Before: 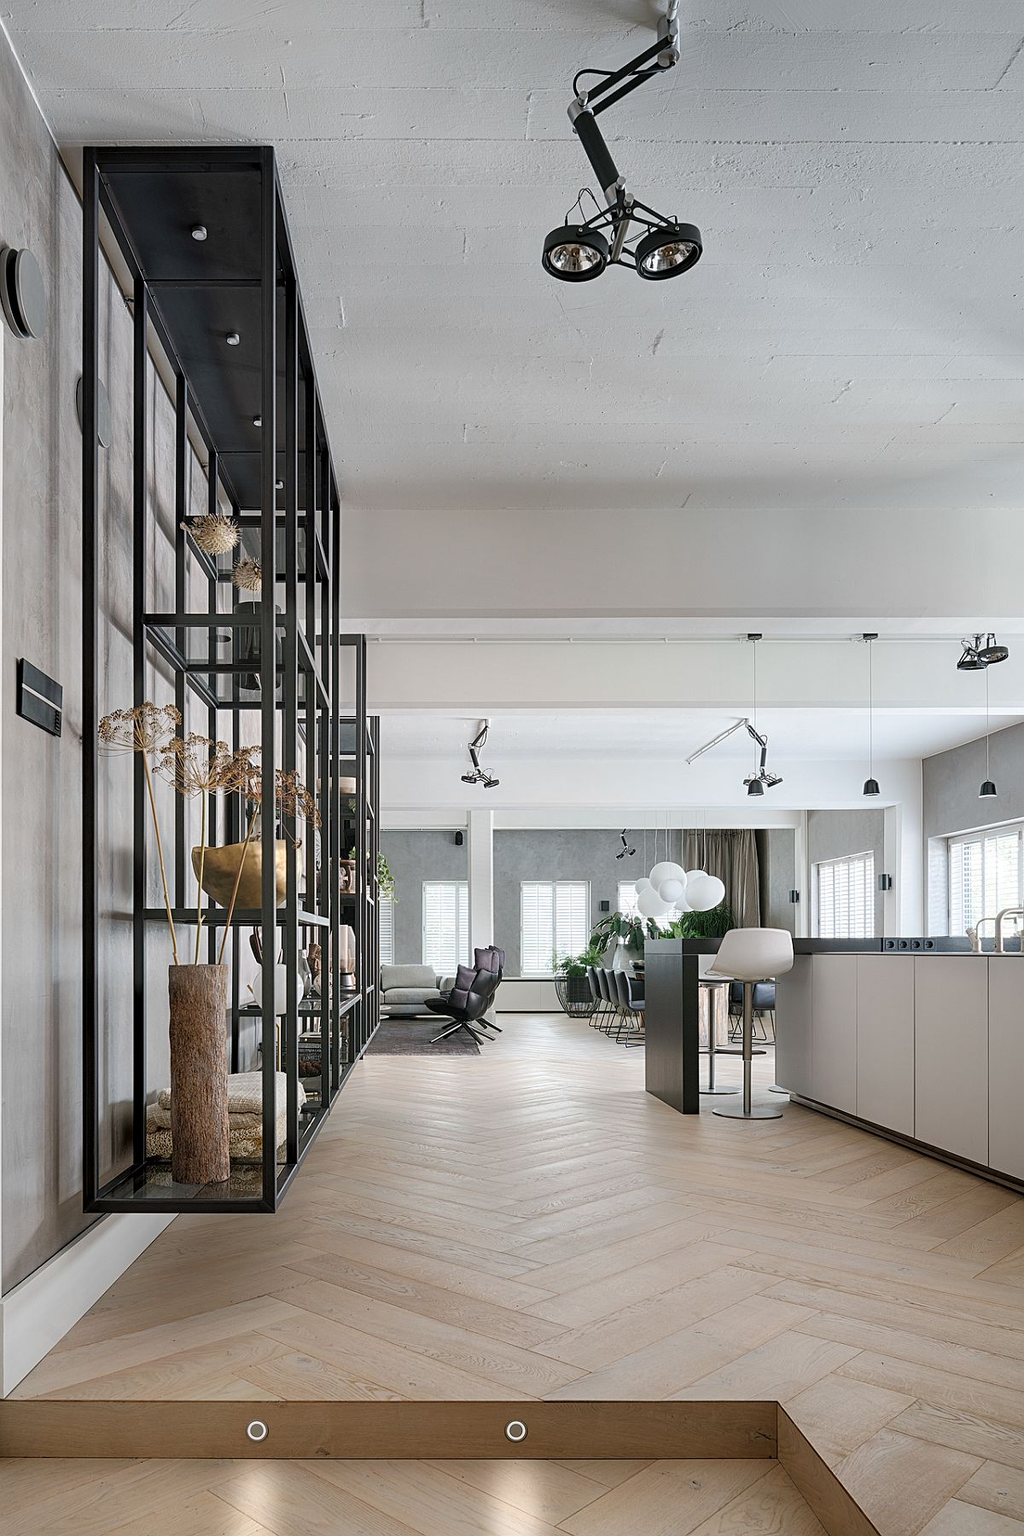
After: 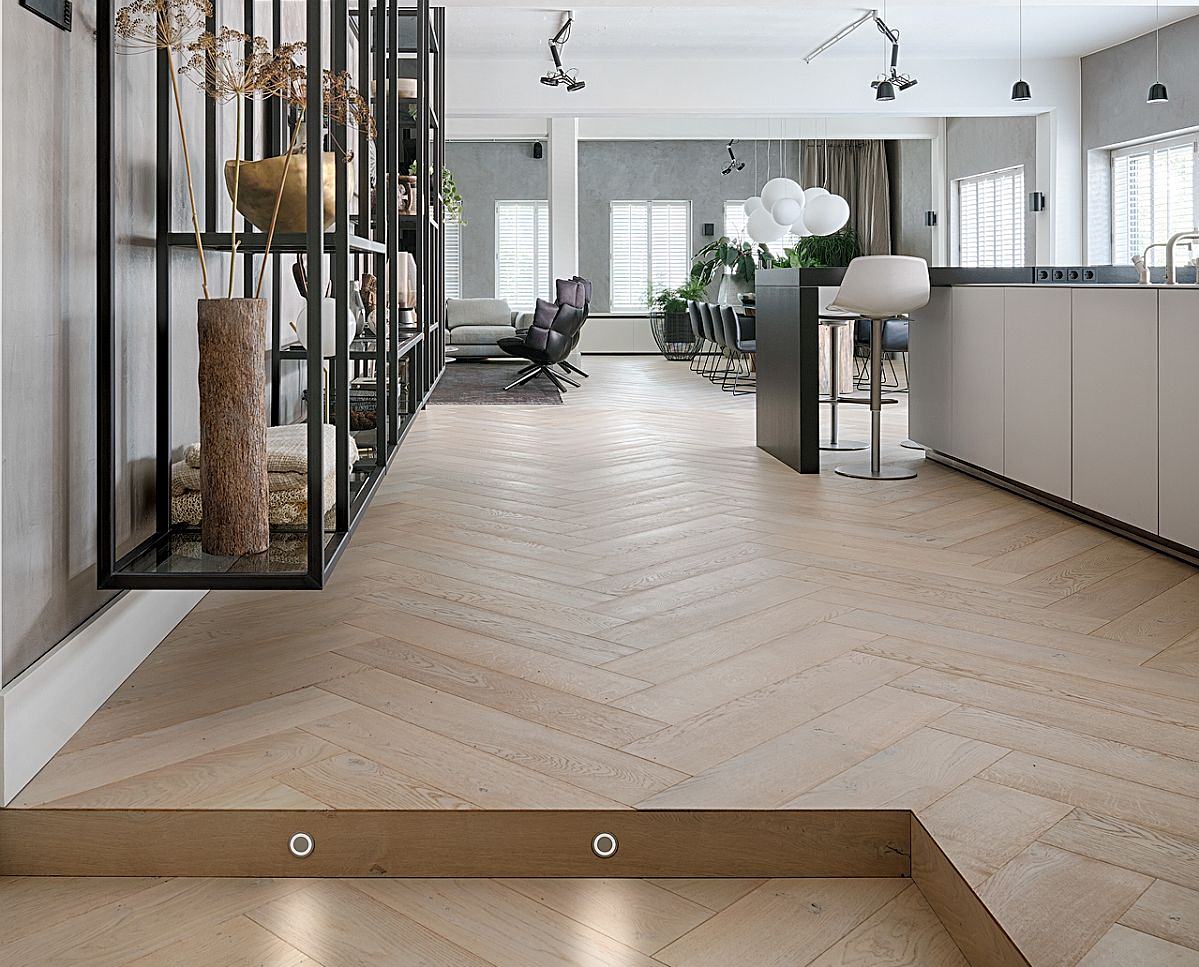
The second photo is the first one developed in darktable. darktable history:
sharpen: amount 0.2
crop and rotate: top 46.237%
